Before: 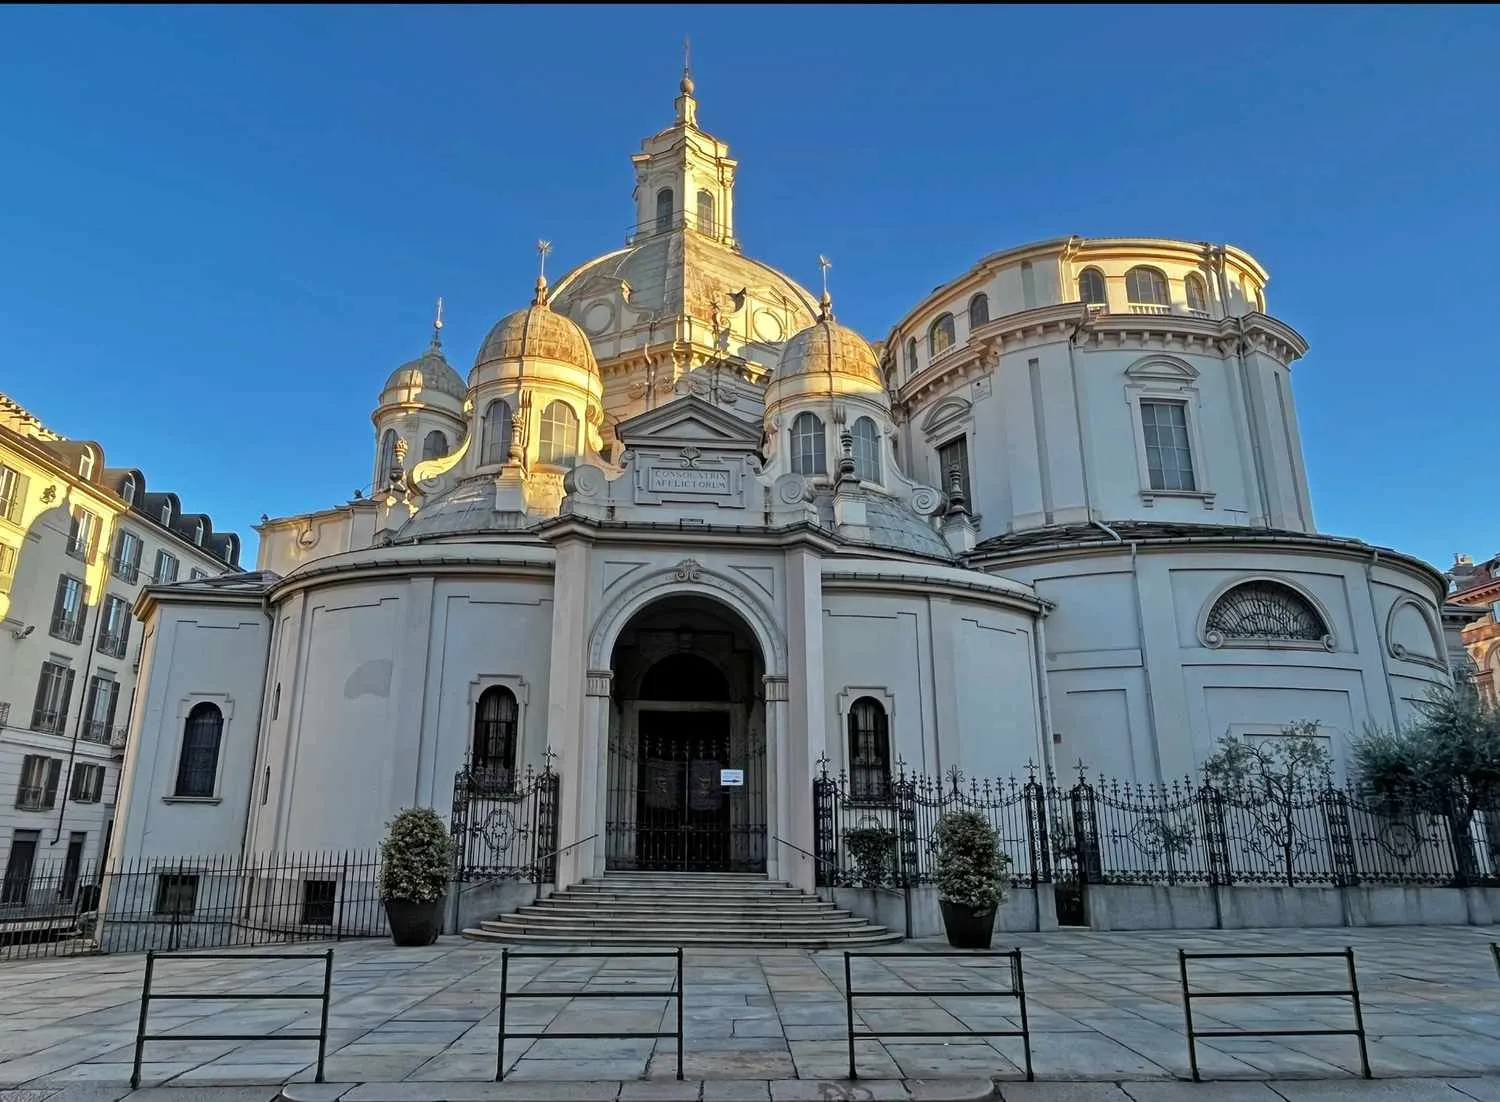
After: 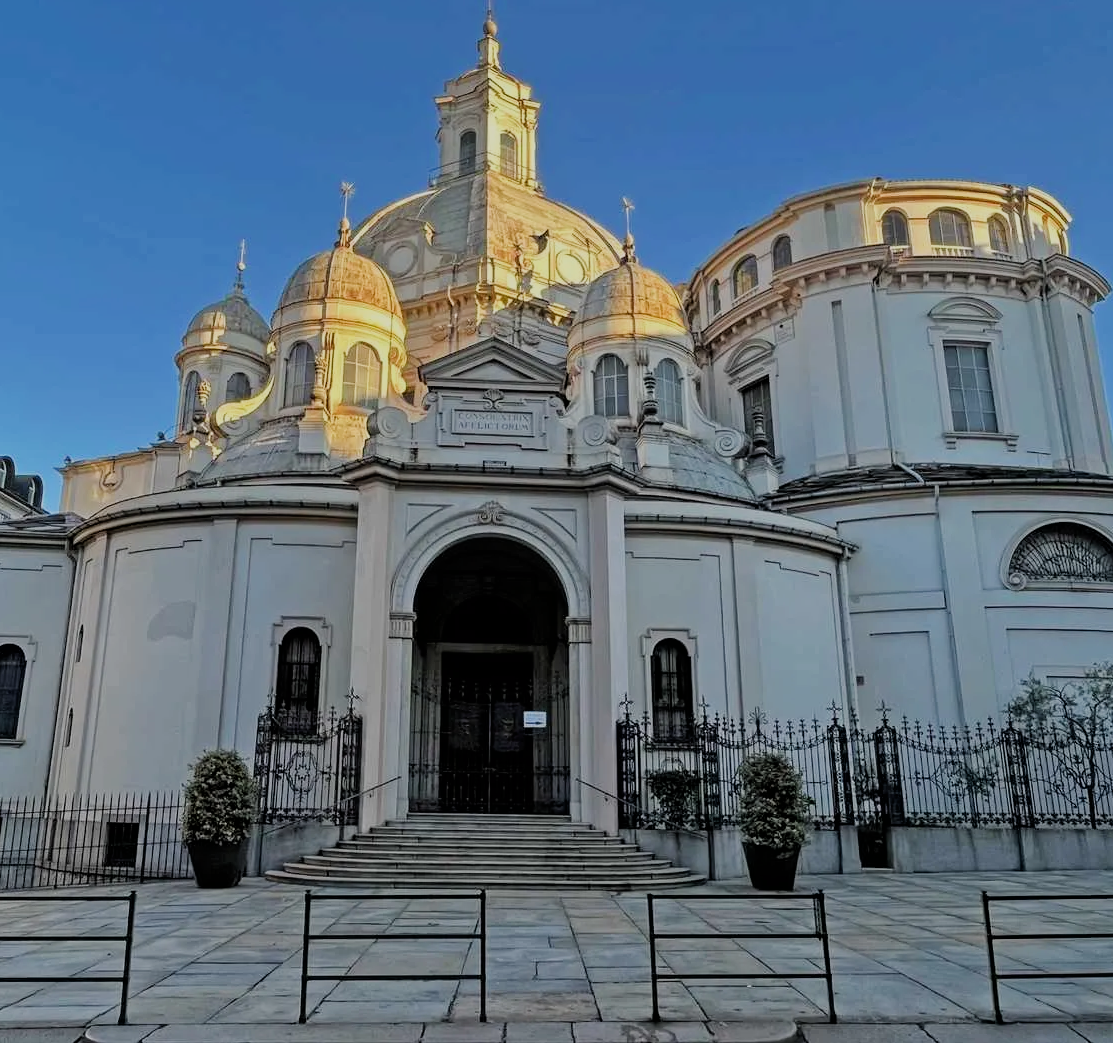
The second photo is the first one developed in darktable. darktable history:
filmic rgb: black relative exposure -7.65 EV, white relative exposure 4.56 EV, hardness 3.61
crop and rotate: left 13.182%, top 5.33%, right 12.555%
color calibration: illuminant same as pipeline (D50), adaptation XYZ, x 0.347, y 0.358, temperature 5005.85 K
